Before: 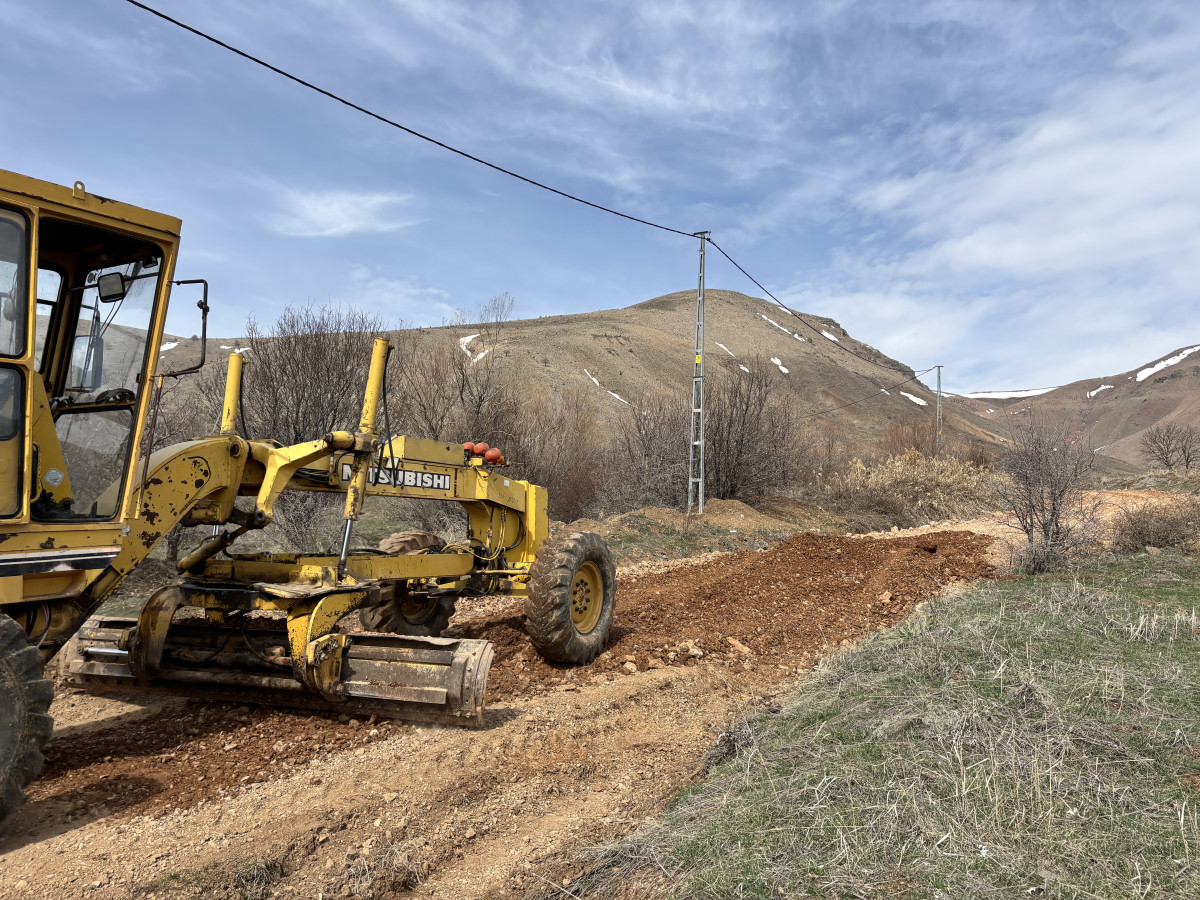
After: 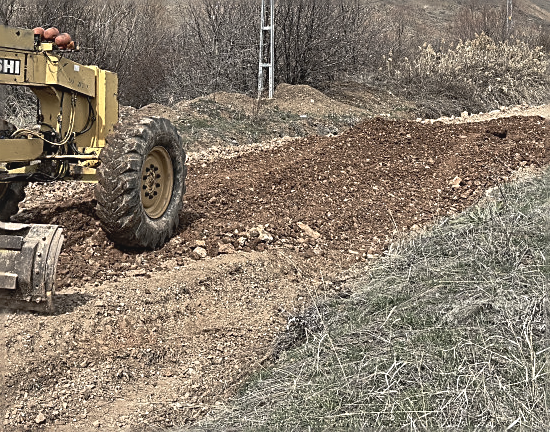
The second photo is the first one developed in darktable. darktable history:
contrast brightness saturation: contrast 0.105, saturation -0.368
crop: left 35.915%, top 46.158%, right 18.229%, bottom 5.82%
tone curve: curves: ch0 [(0, 0.042) (0.129, 0.18) (0.501, 0.497) (1, 1)], preserve colors none
sharpen: amount 0.902
